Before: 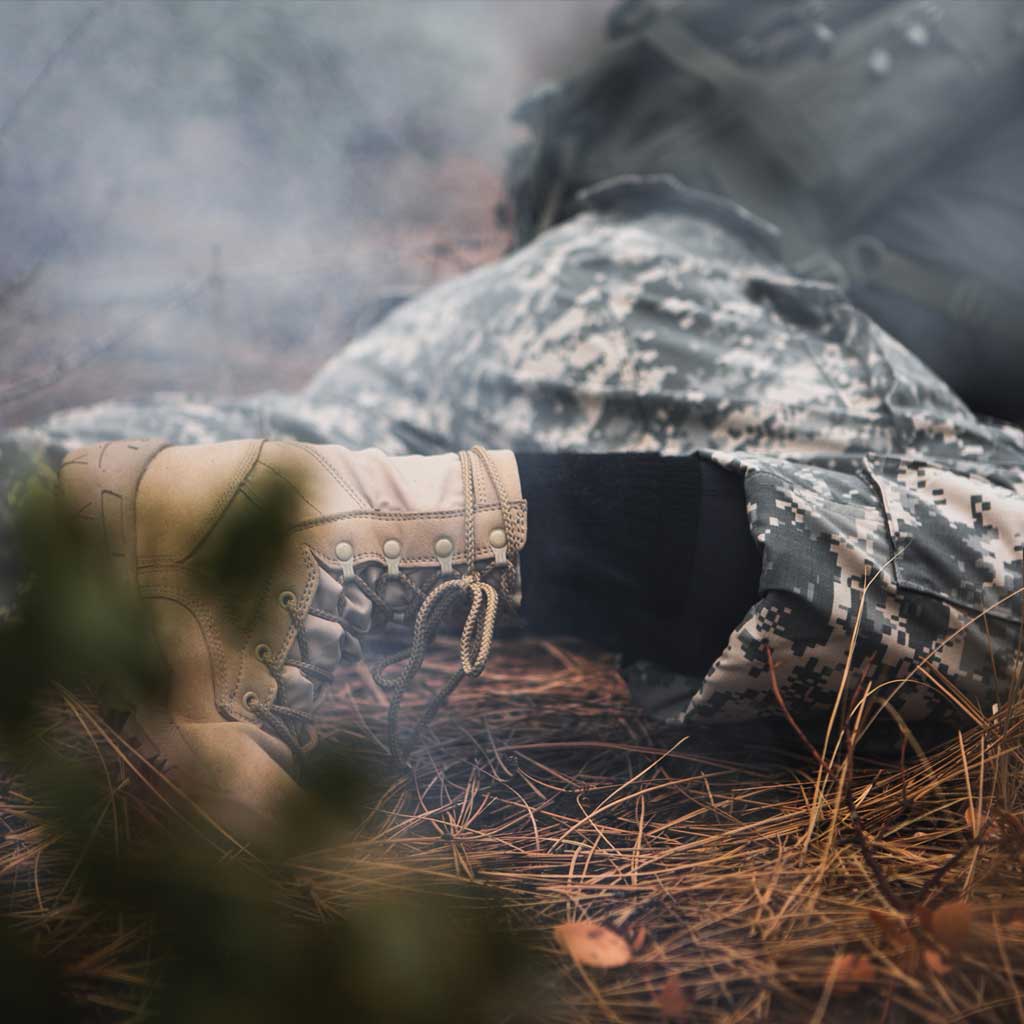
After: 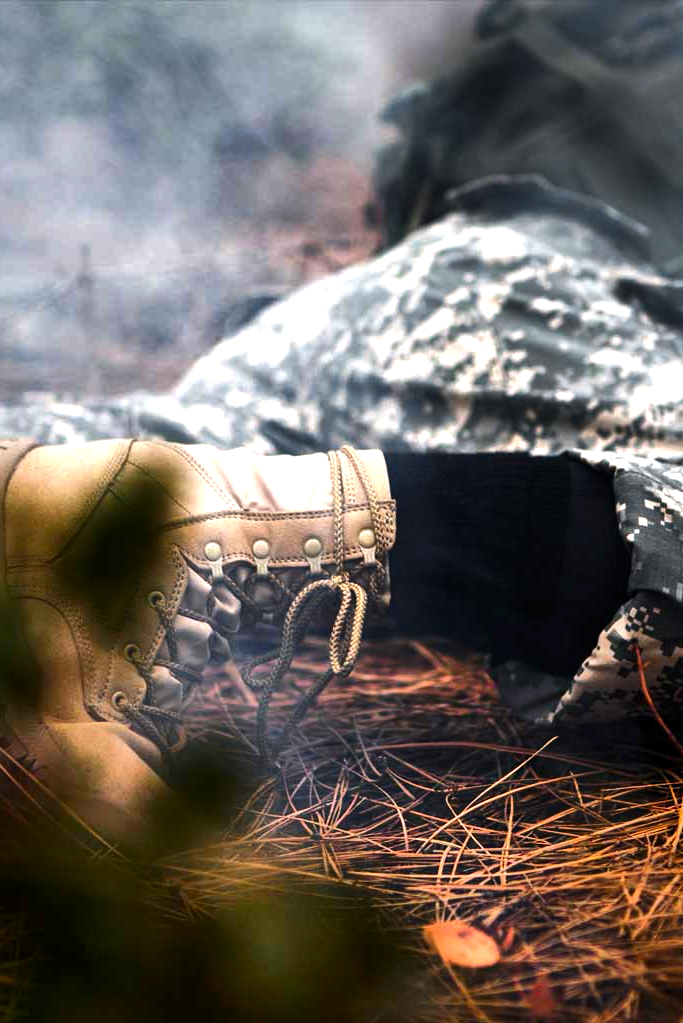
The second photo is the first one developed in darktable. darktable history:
crop and rotate: left 12.839%, right 20.426%
contrast brightness saturation: brightness -0.249, saturation 0.195
shadows and highlights: low approximation 0.01, soften with gaussian
levels: levels [0.012, 0.367, 0.697]
